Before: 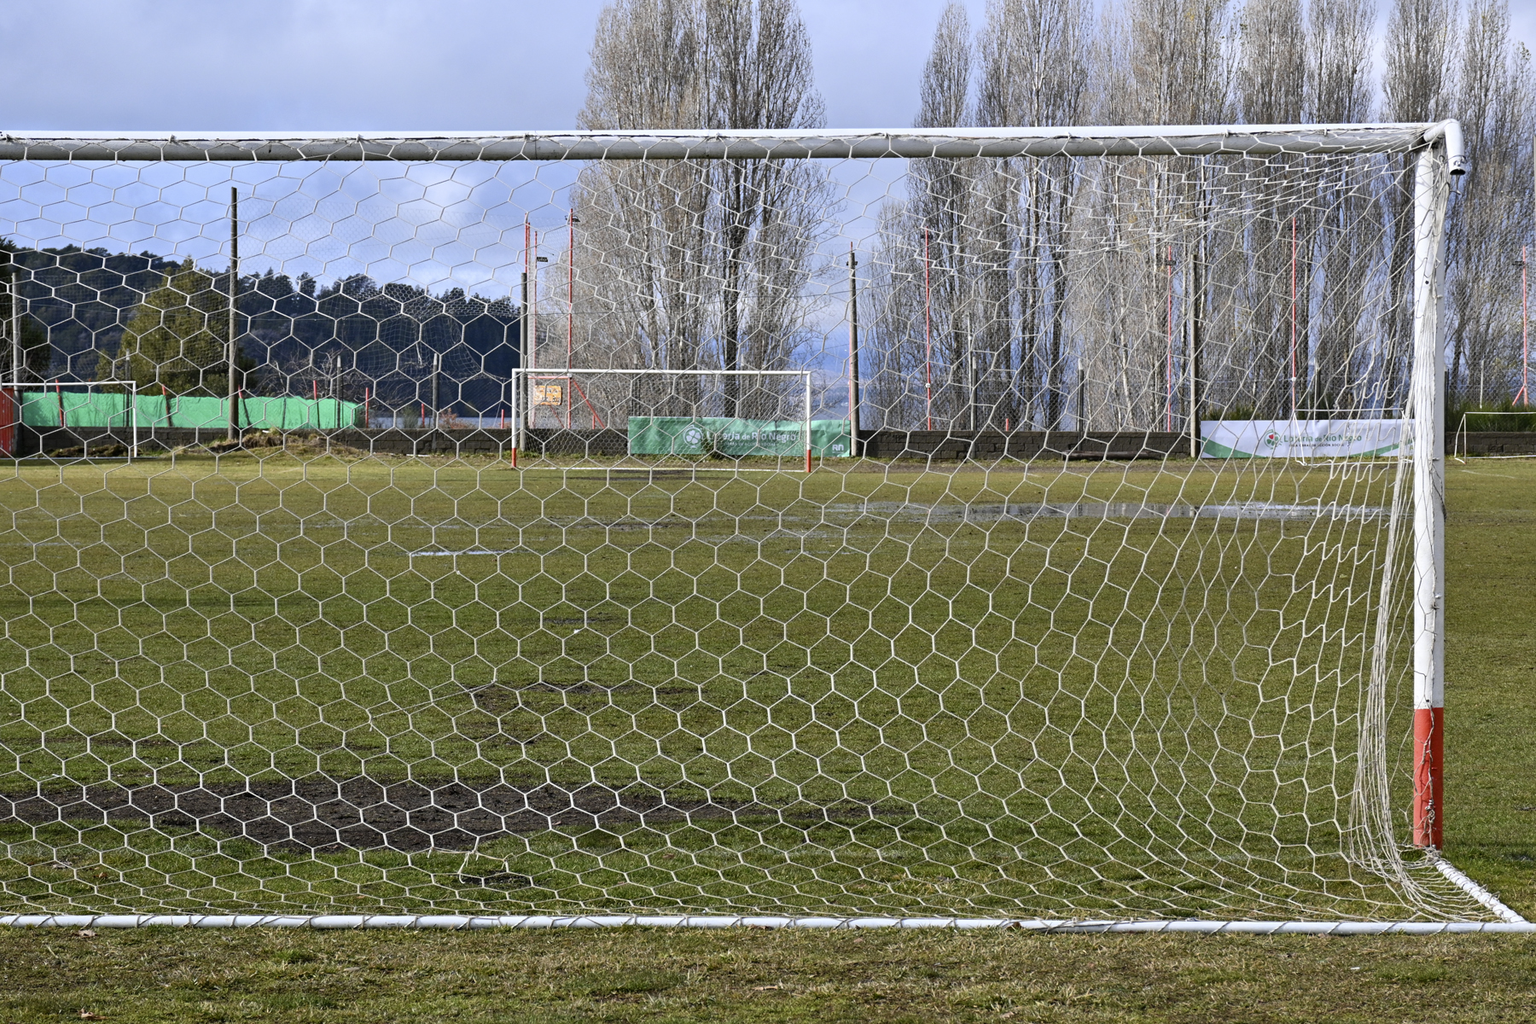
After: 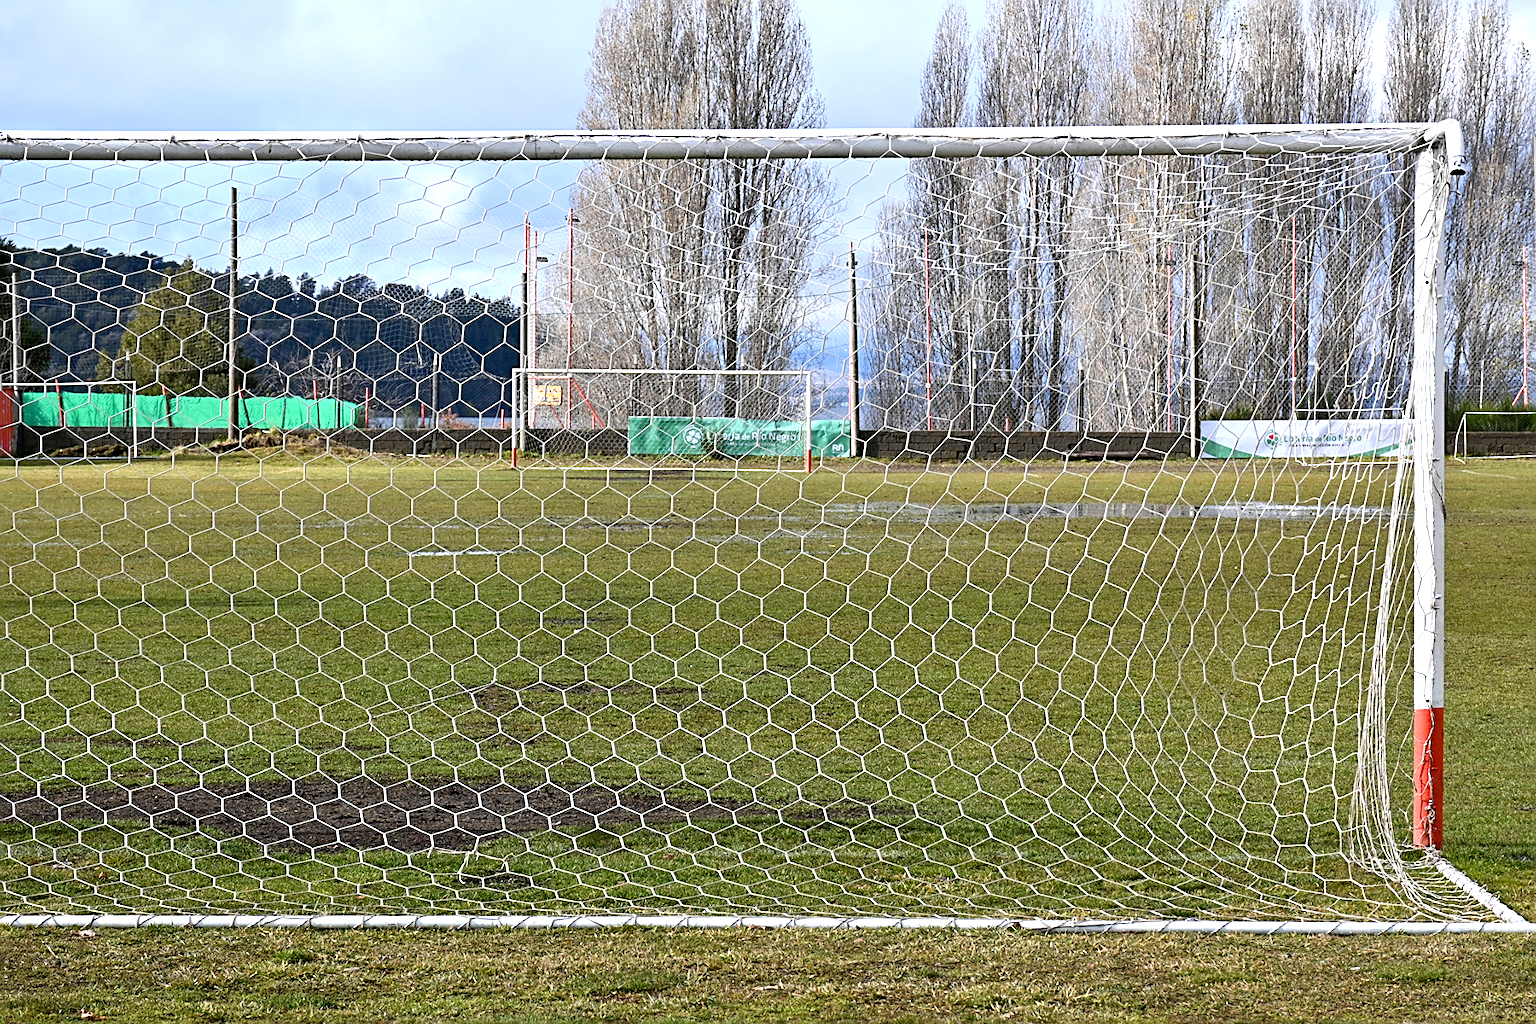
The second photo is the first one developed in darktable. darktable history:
sharpen: on, module defaults
exposure: exposure 0.61 EV, compensate highlight preservation false
